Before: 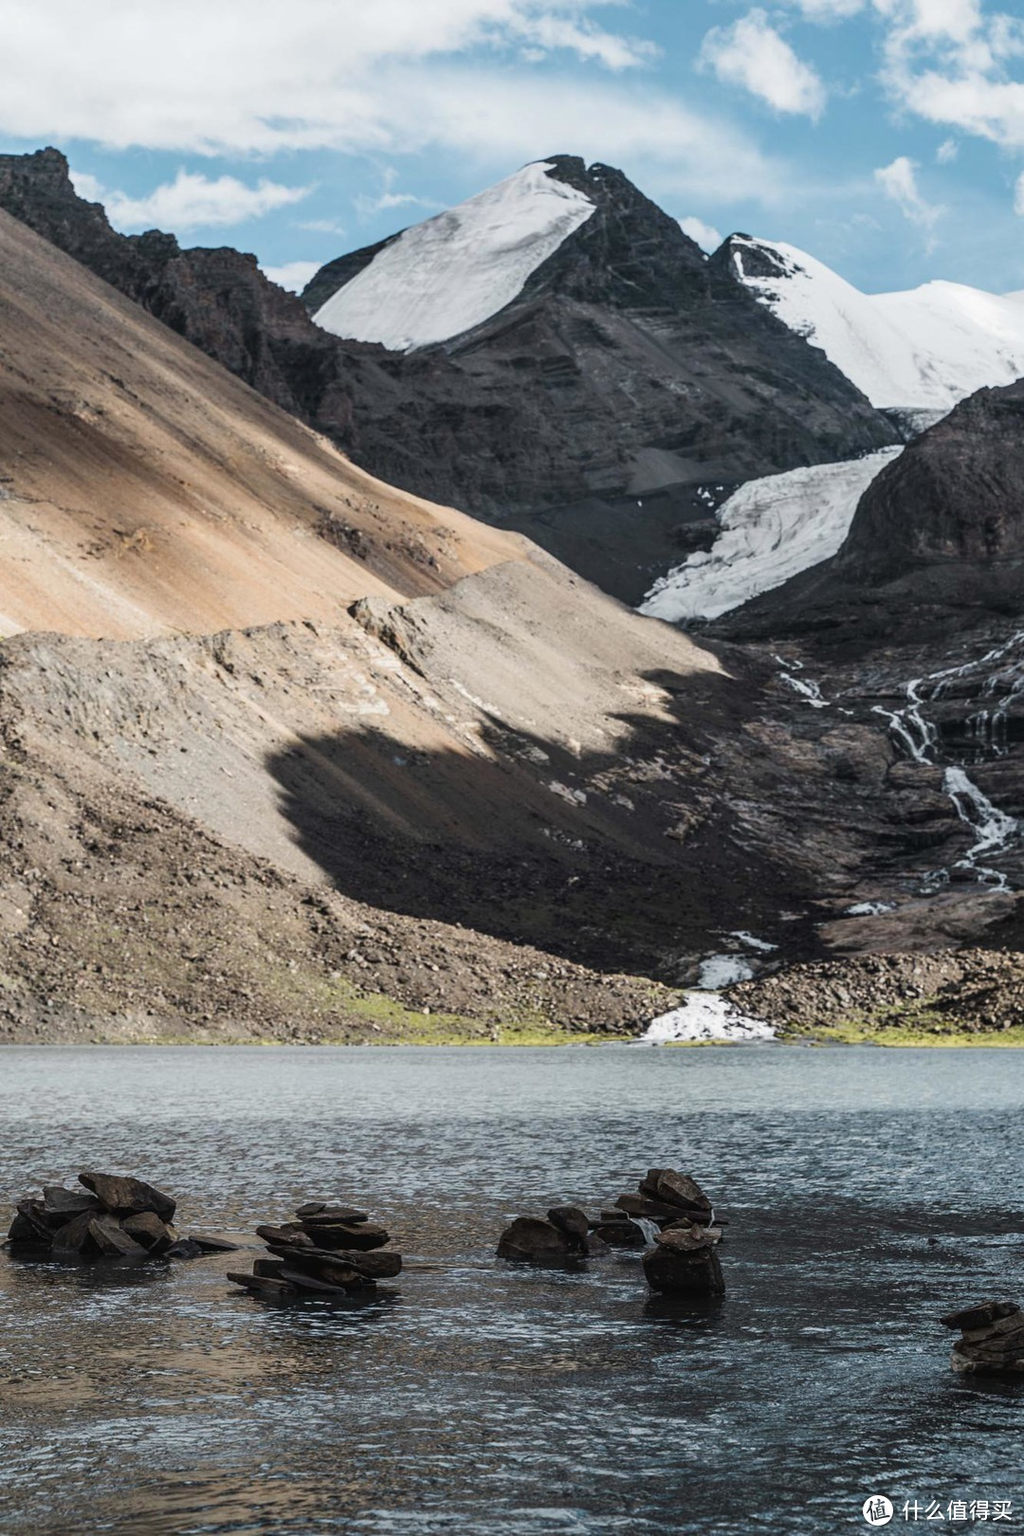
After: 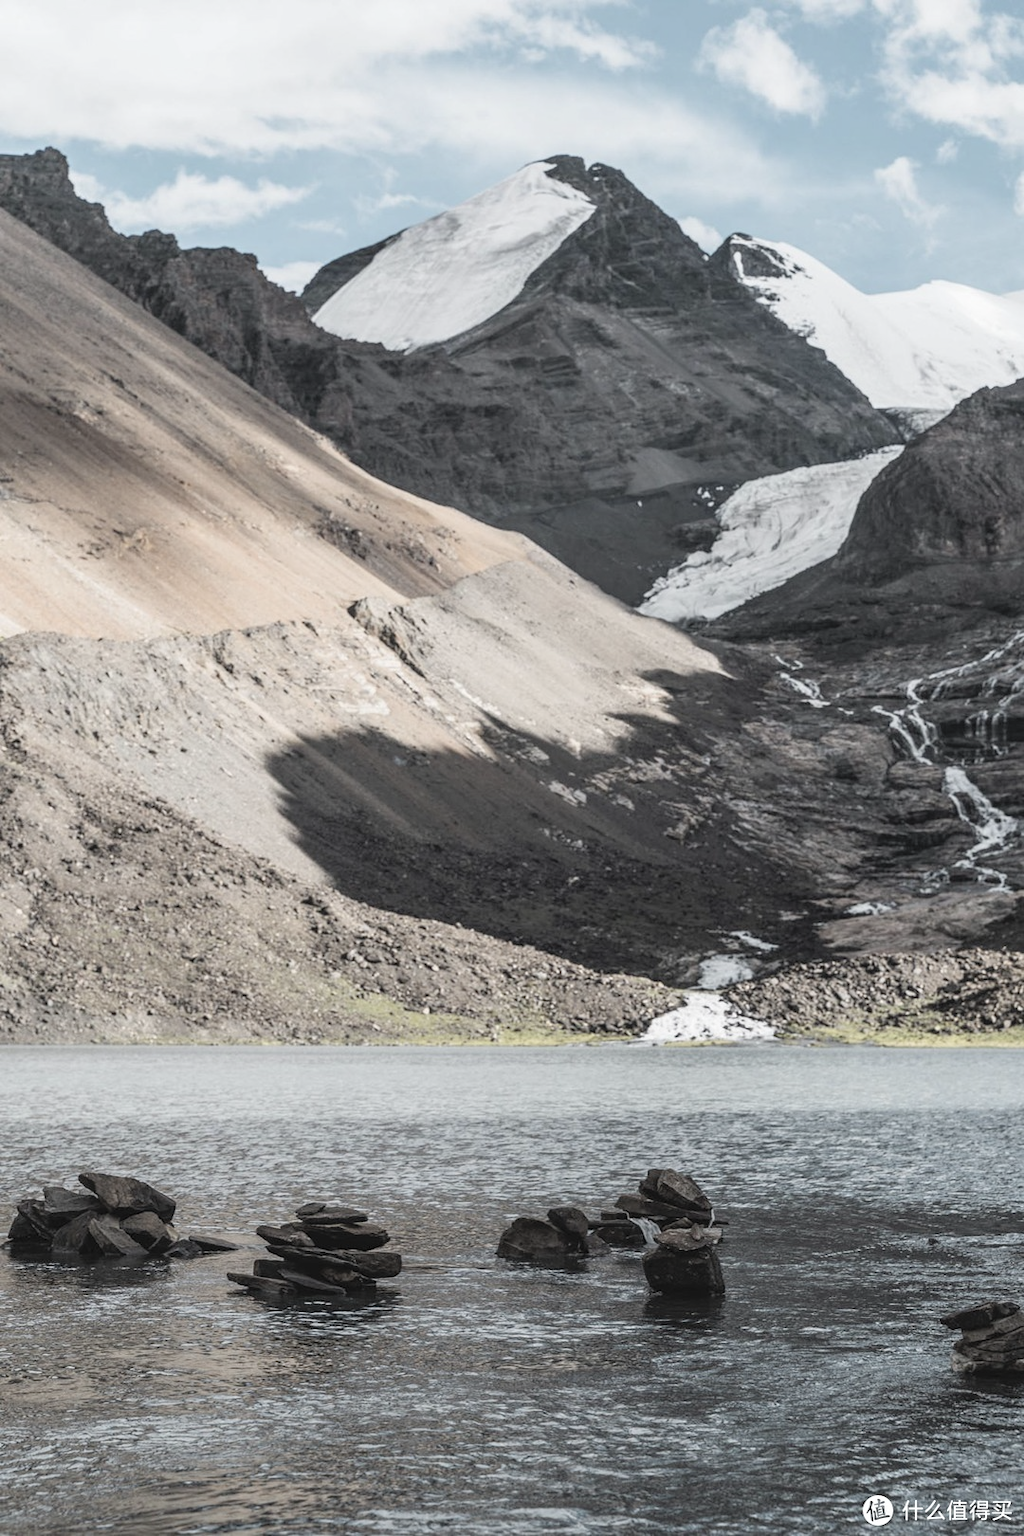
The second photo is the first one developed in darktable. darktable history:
contrast brightness saturation: brightness 0.184, saturation -0.482
